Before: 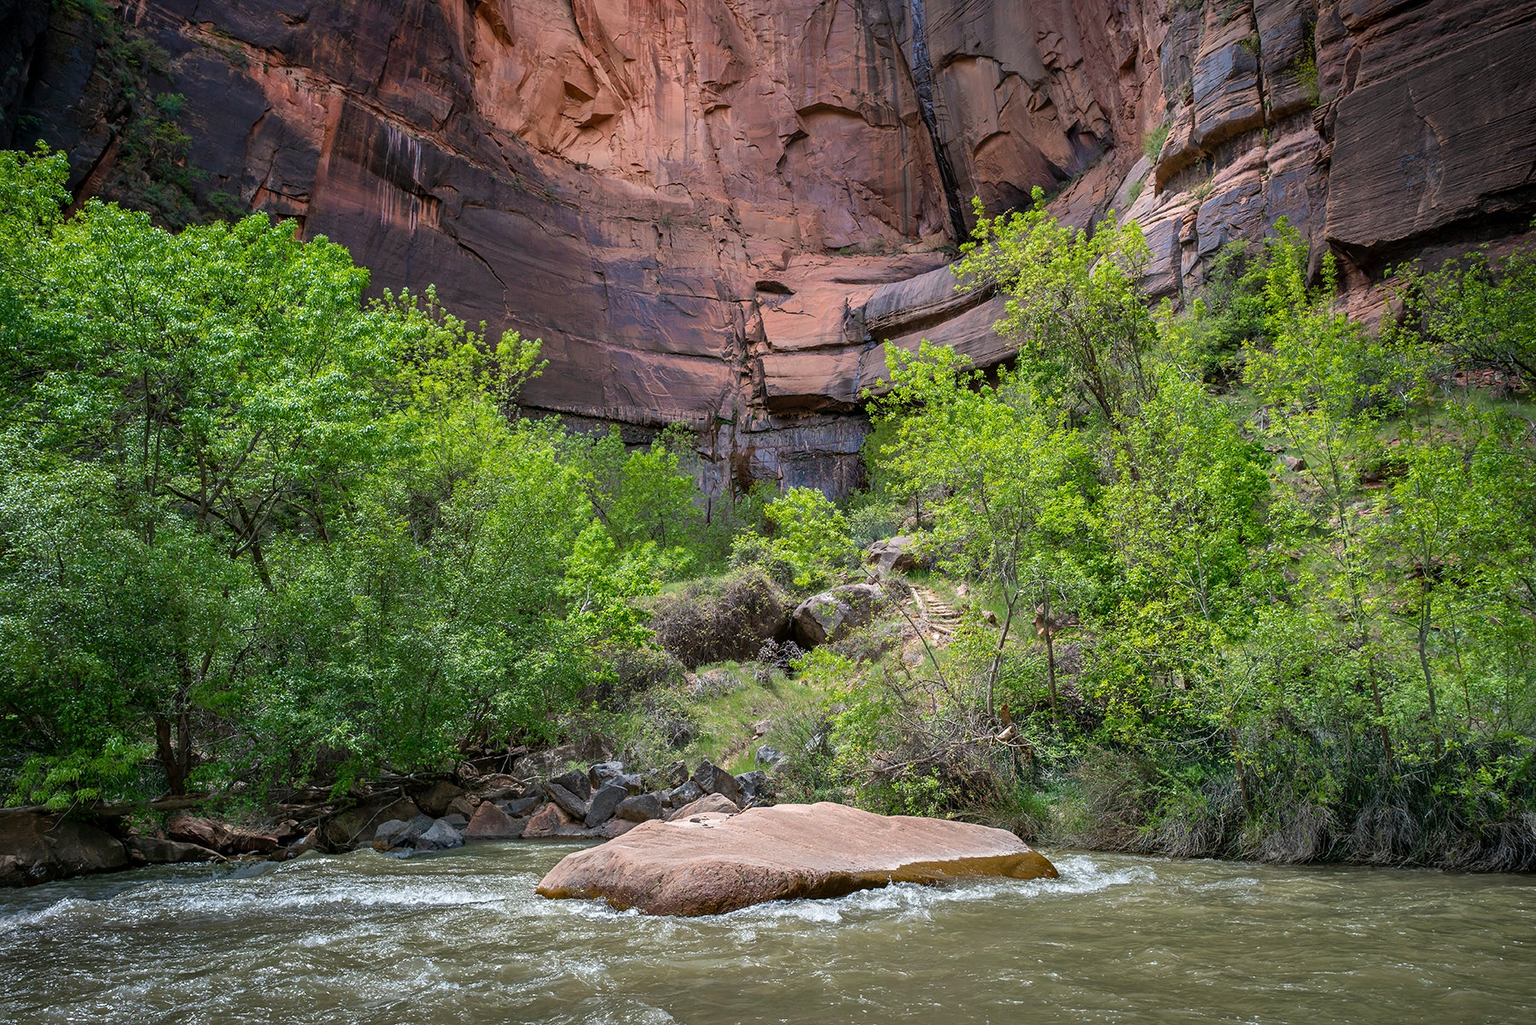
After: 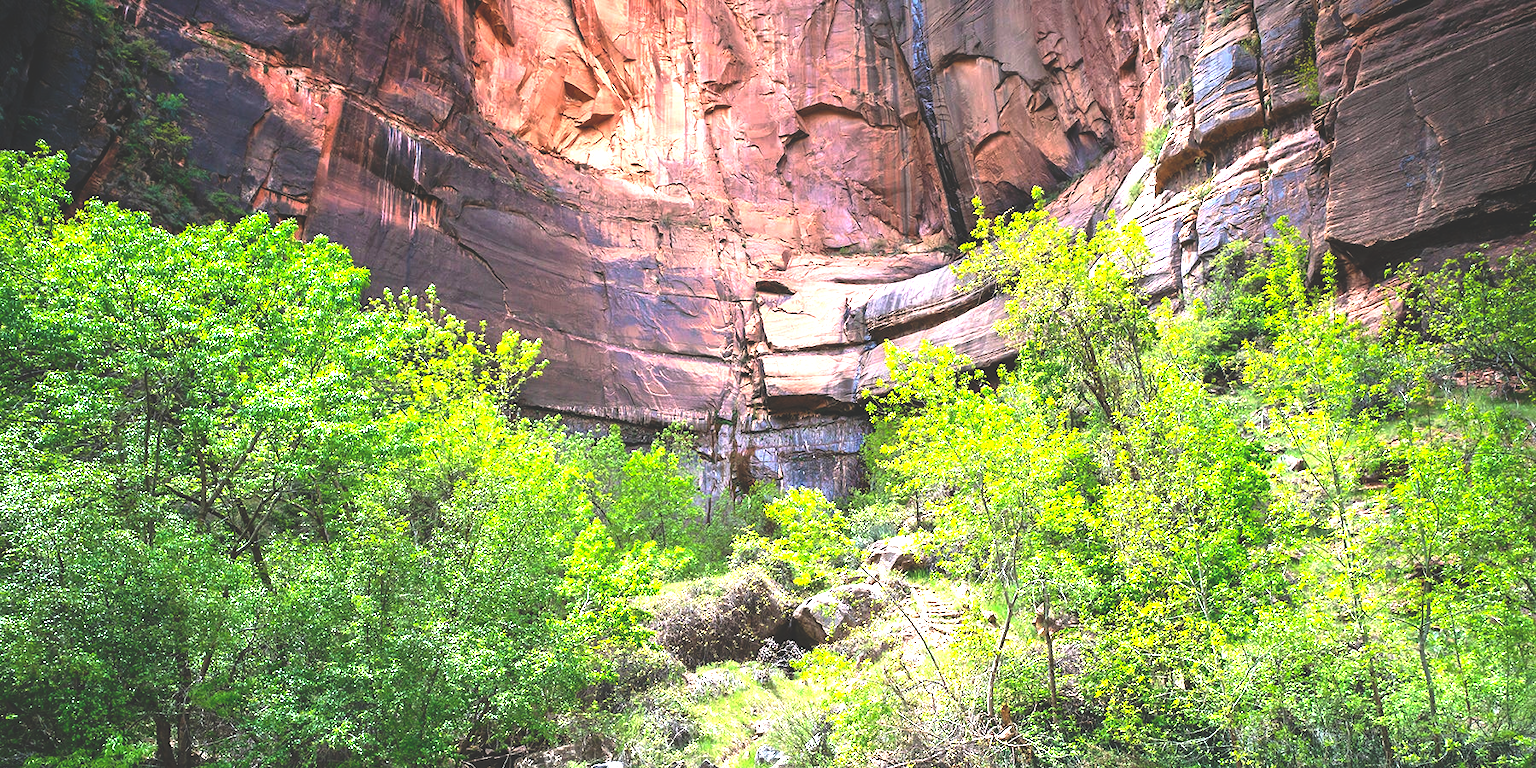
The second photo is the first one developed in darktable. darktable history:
rgb curve: curves: ch0 [(0, 0.186) (0.314, 0.284) (0.775, 0.708) (1, 1)], compensate middle gray true, preserve colors none
exposure: black level correction 0, exposure 1.9 EV, compensate highlight preservation false
crop: bottom 24.967%
